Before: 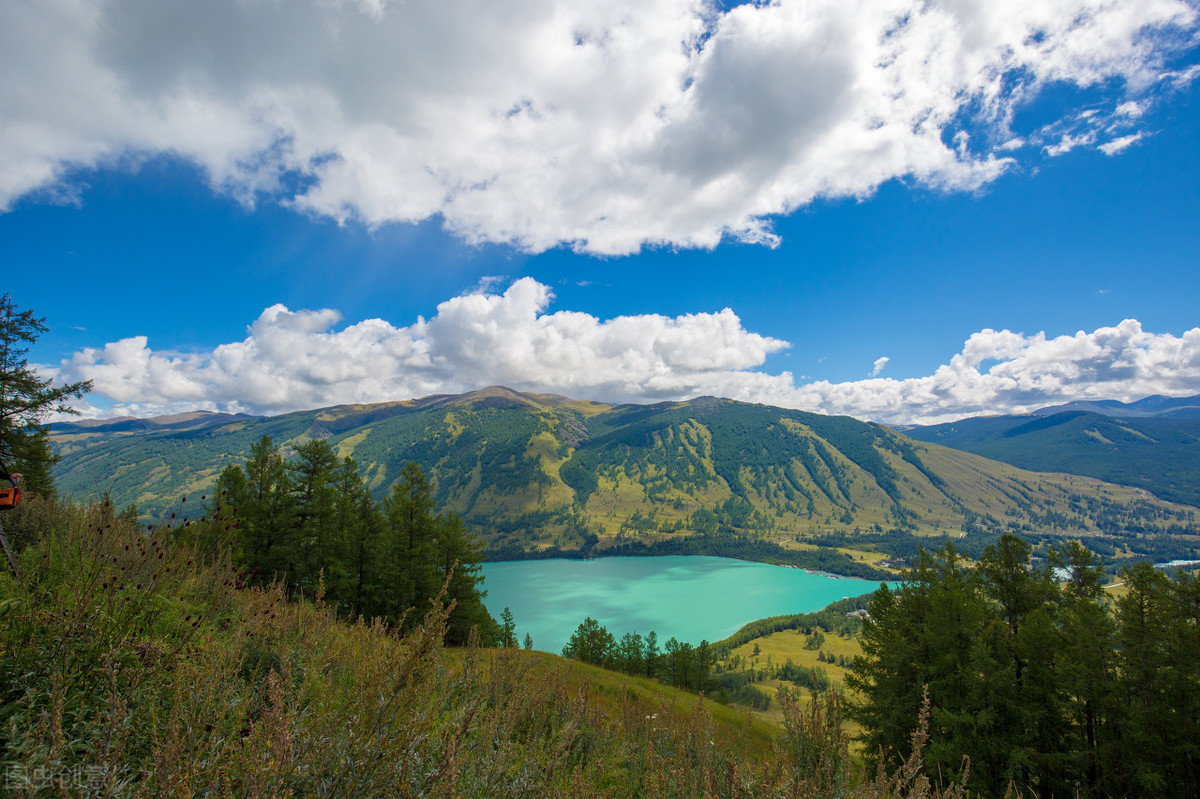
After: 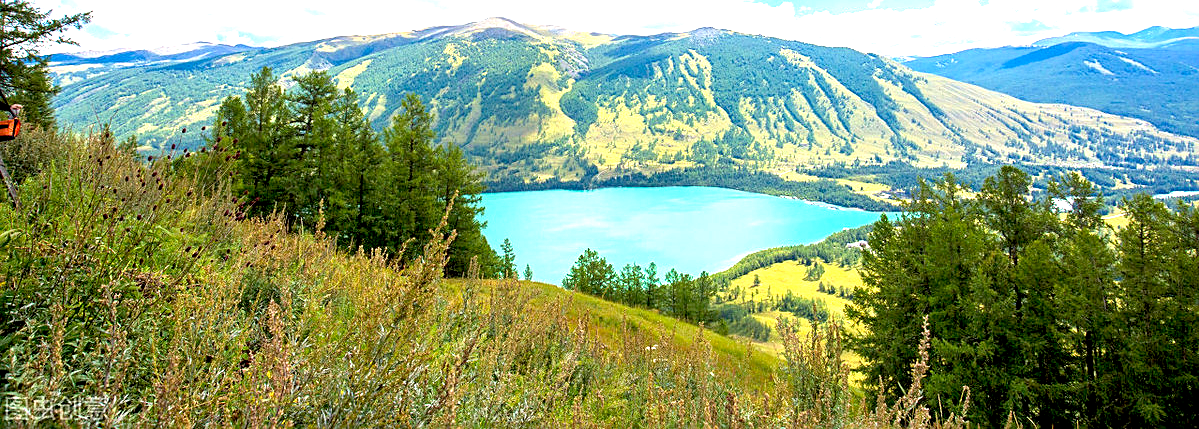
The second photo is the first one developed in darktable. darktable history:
sharpen: on, module defaults
crop and rotate: top 46.237%
exposure: black level correction 0.005, exposure 2.084 EV, compensate highlight preservation false
